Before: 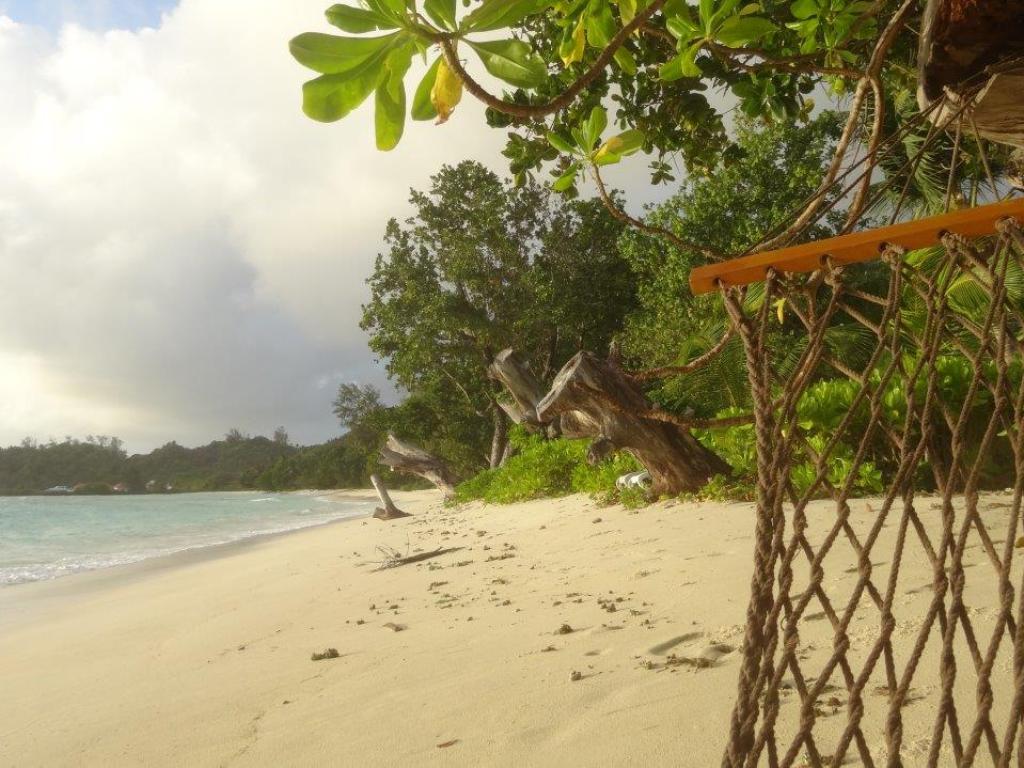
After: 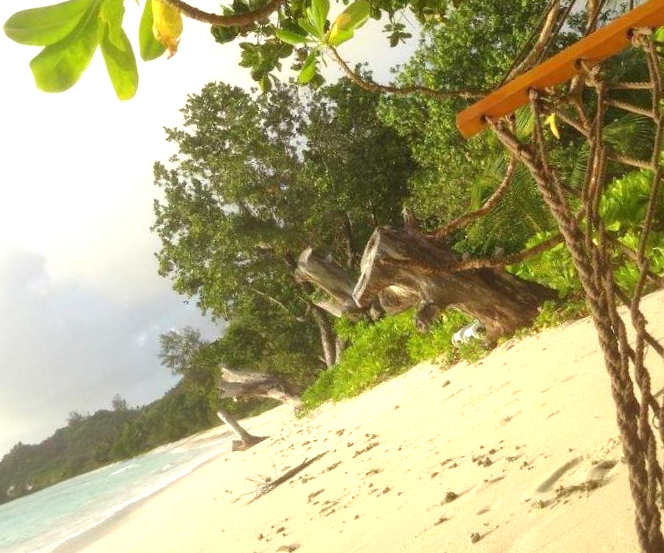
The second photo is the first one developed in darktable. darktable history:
exposure: exposure 0.773 EV, compensate highlight preservation false
color correction: highlights a* -0.165, highlights b* -0.134
crop and rotate: angle 18.46°, left 6.922%, right 4.078%, bottom 1.133%
